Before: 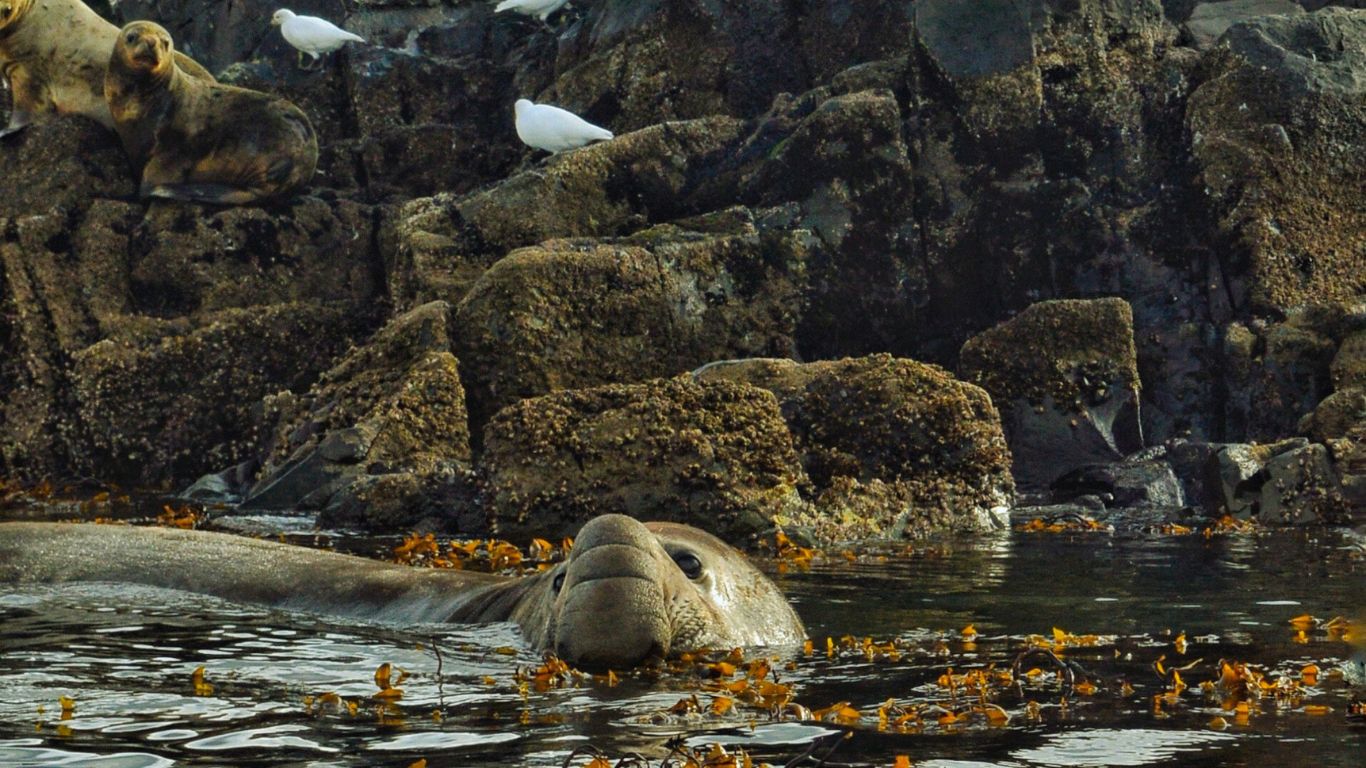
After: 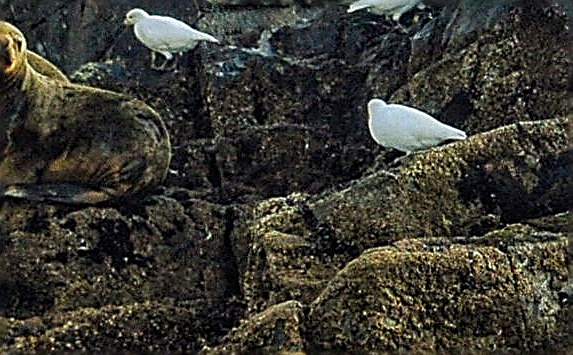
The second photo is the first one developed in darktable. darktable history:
crop and rotate: left 10.817%, top 0.062%, right 47.194%, bottom 53.626%
local contrast: detail 130%
grain: coarseness 0.09 ISO
sharpen: amount 2
